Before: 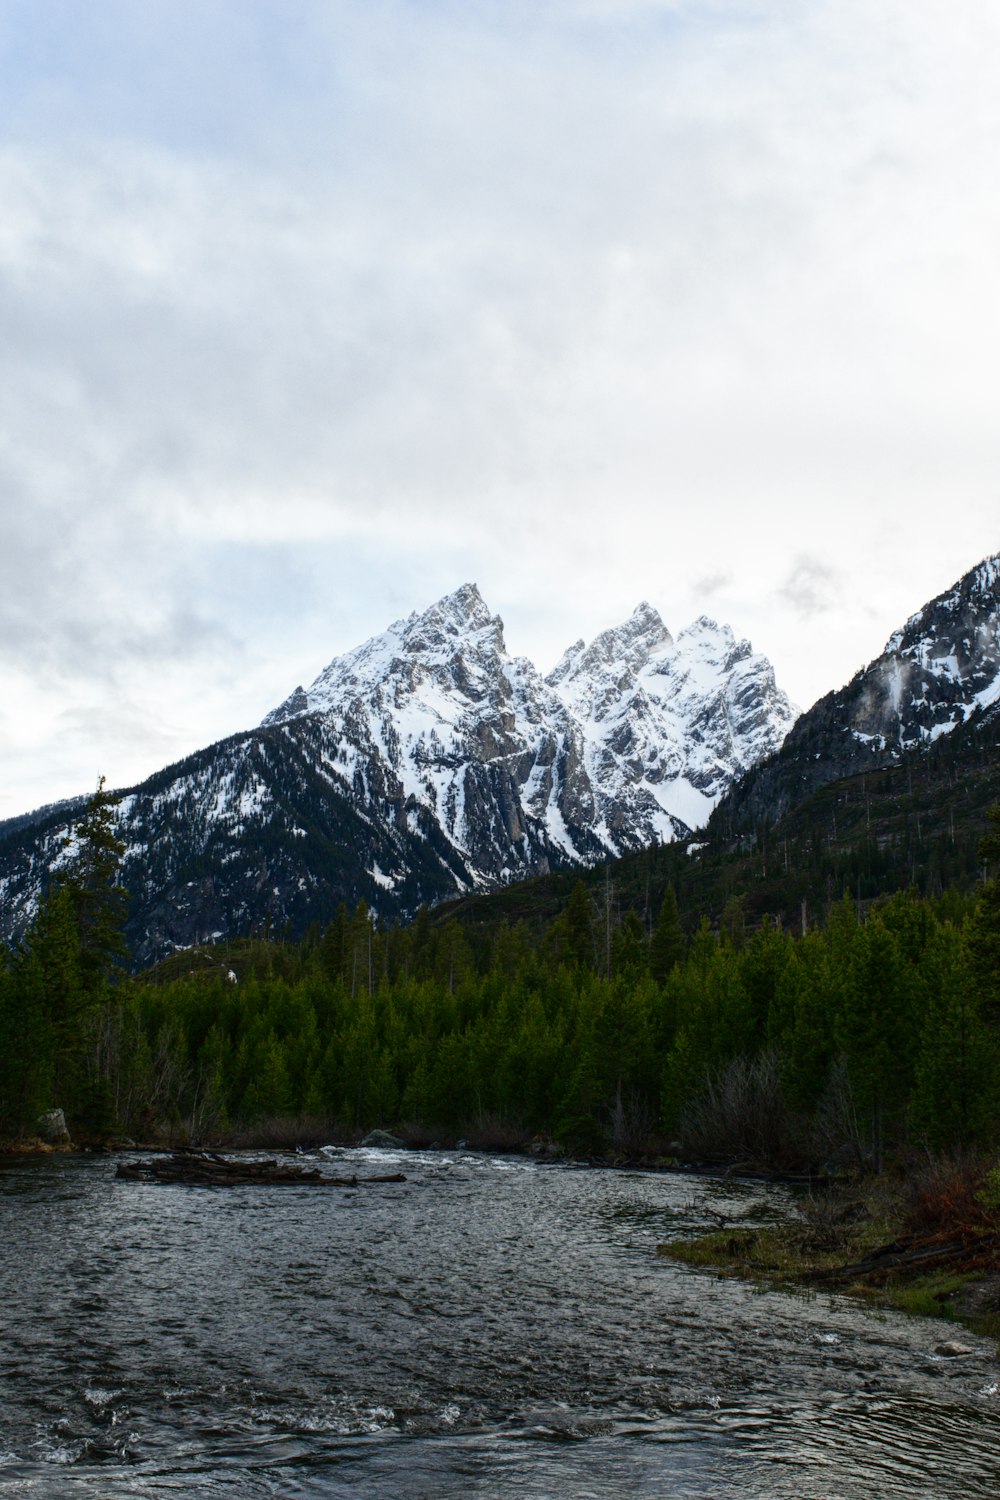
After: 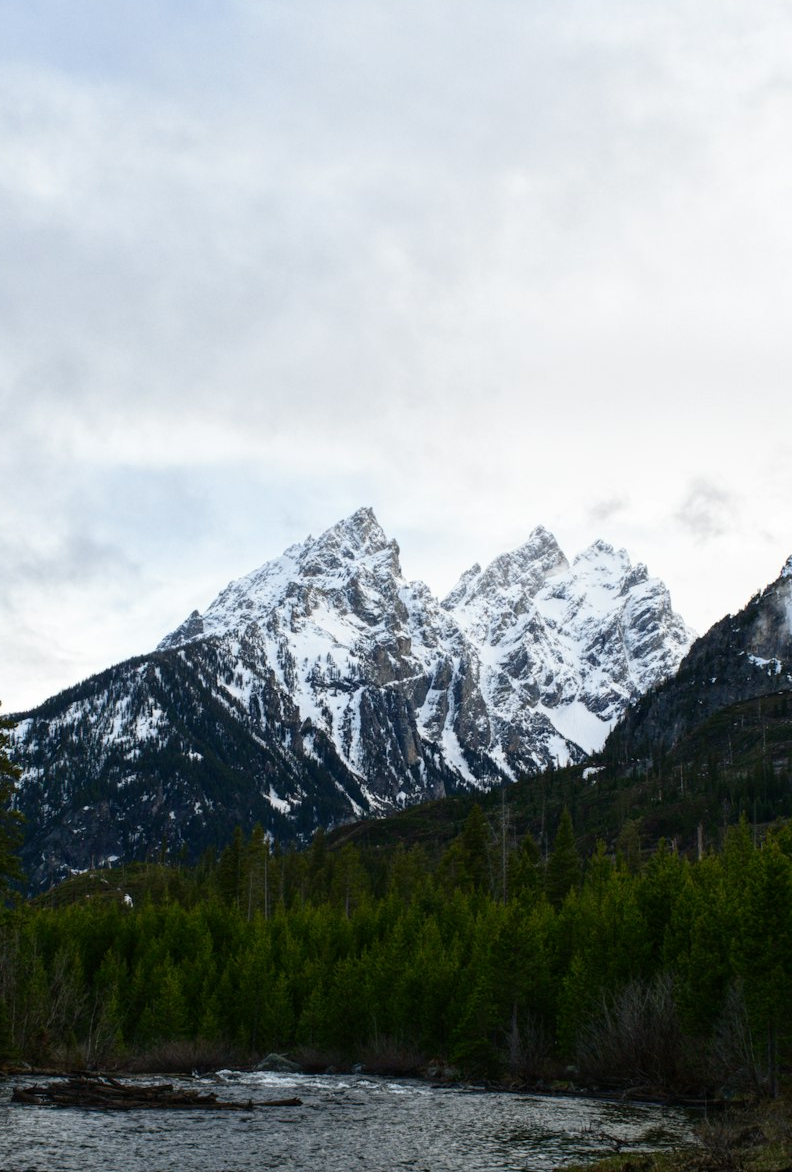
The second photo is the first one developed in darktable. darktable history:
crop and rotate: left 10.479%, top 5.11%, right 10.318%, bottom 16.714%
